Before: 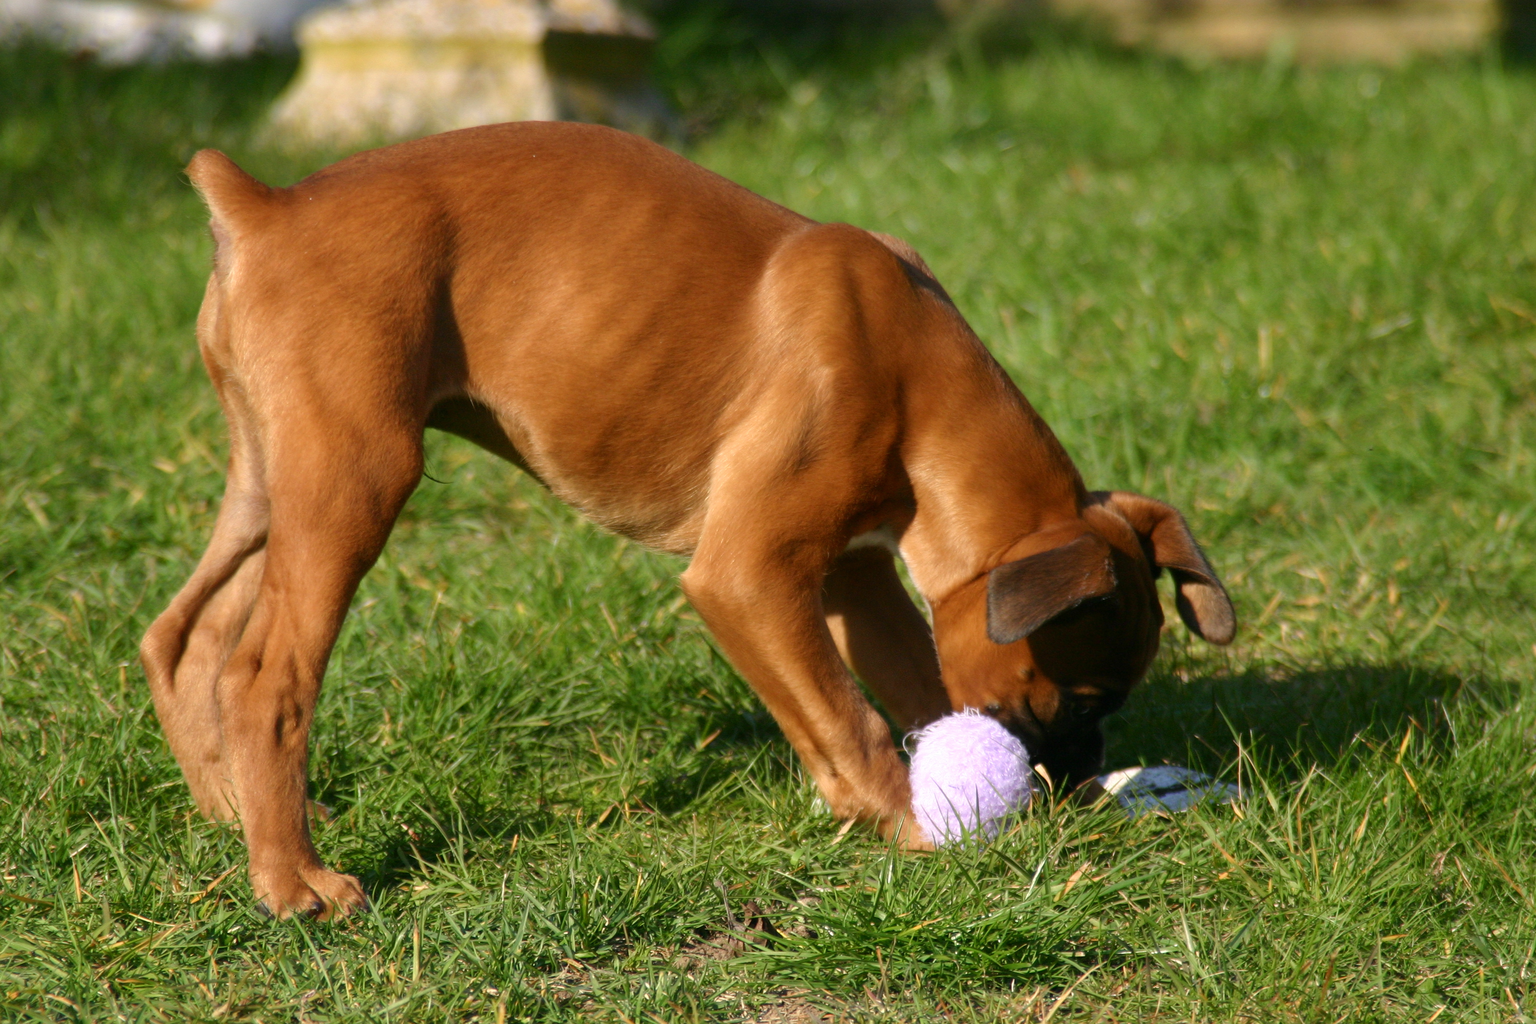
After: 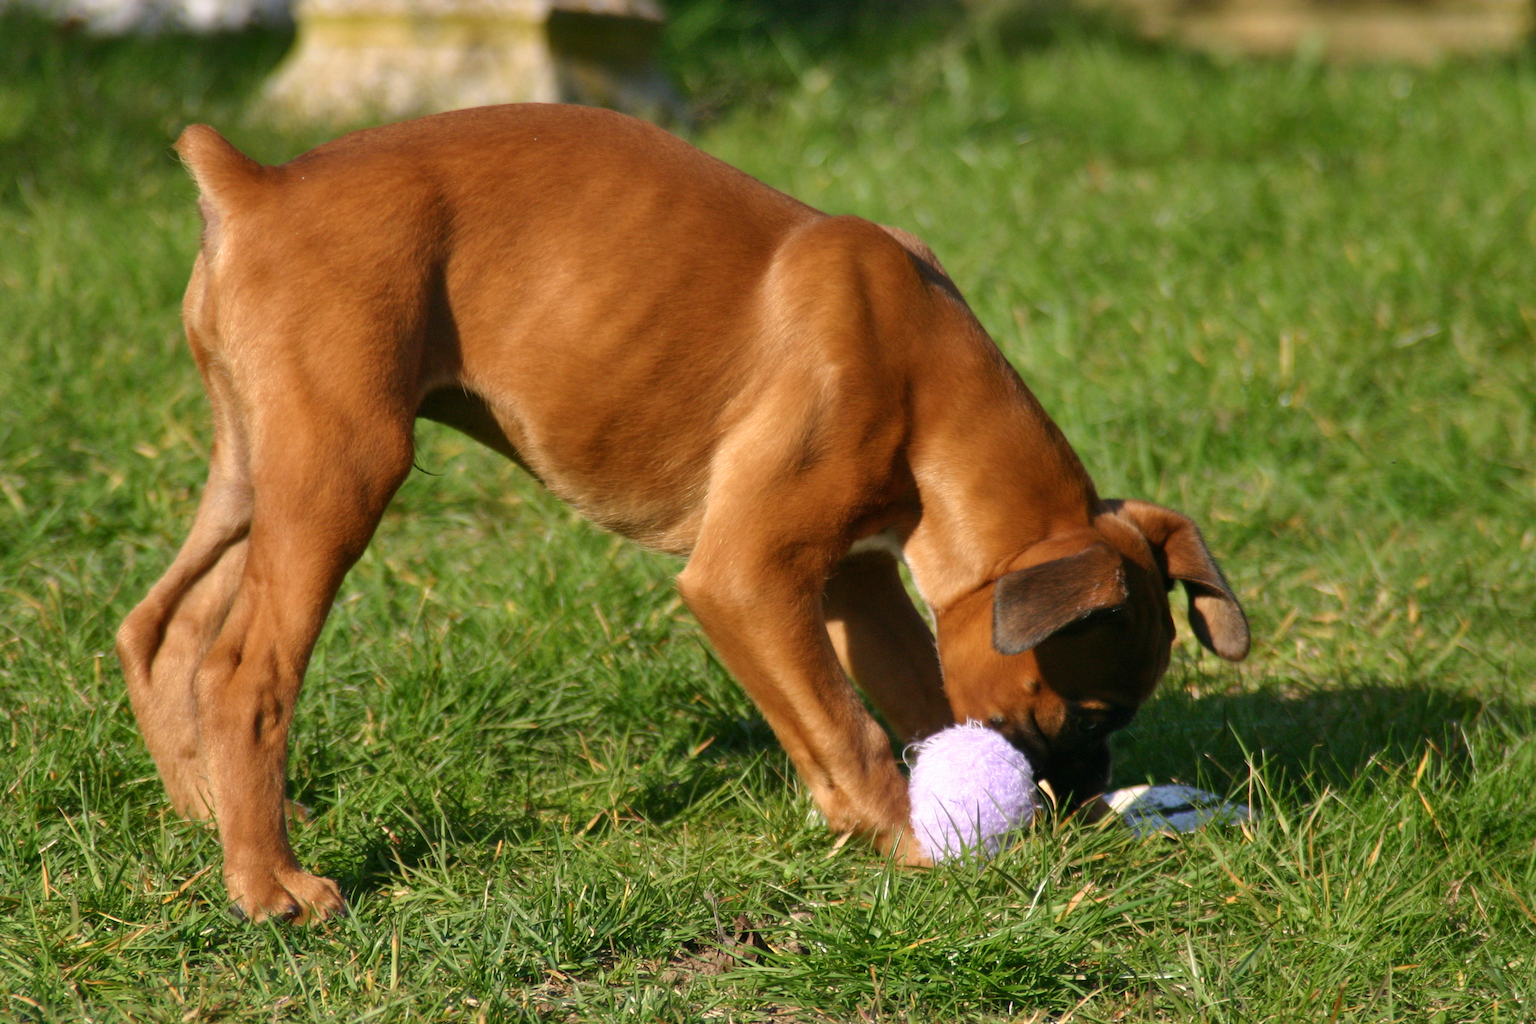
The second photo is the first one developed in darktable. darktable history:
shadows and highlights: shadows 52.63, soften with gaussian
crop and rotate: angle -1.32°
